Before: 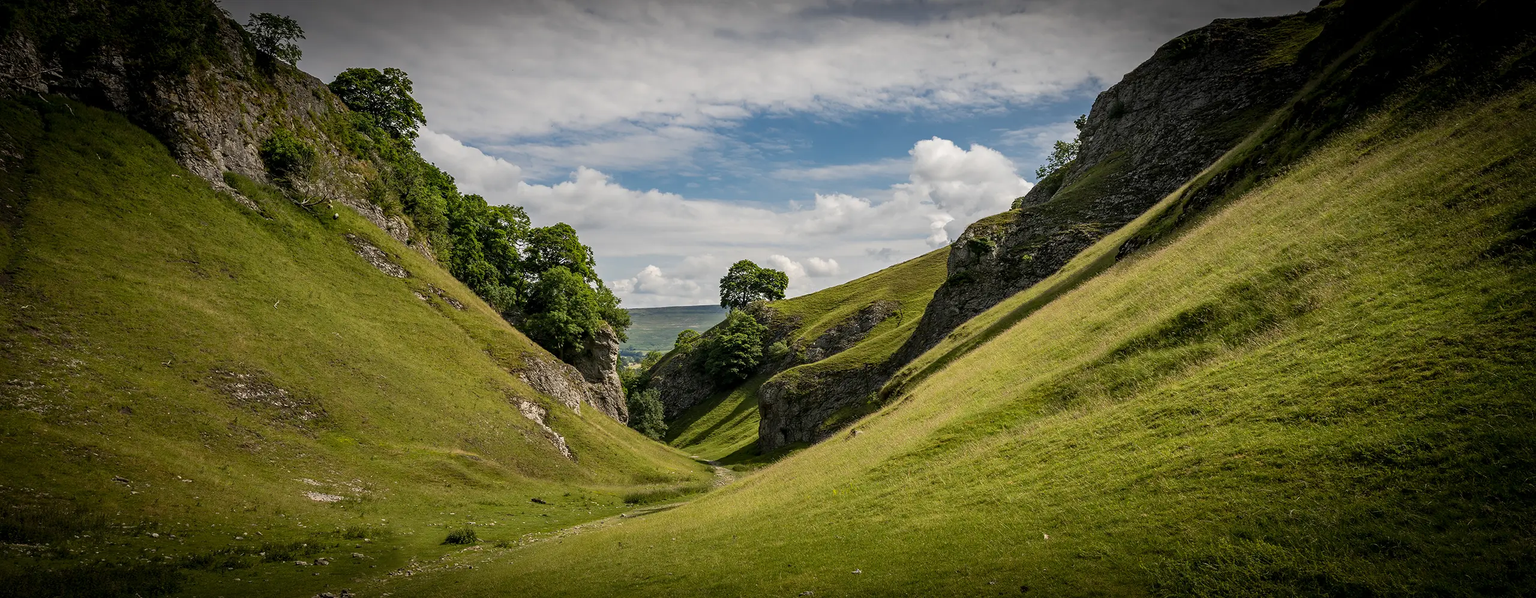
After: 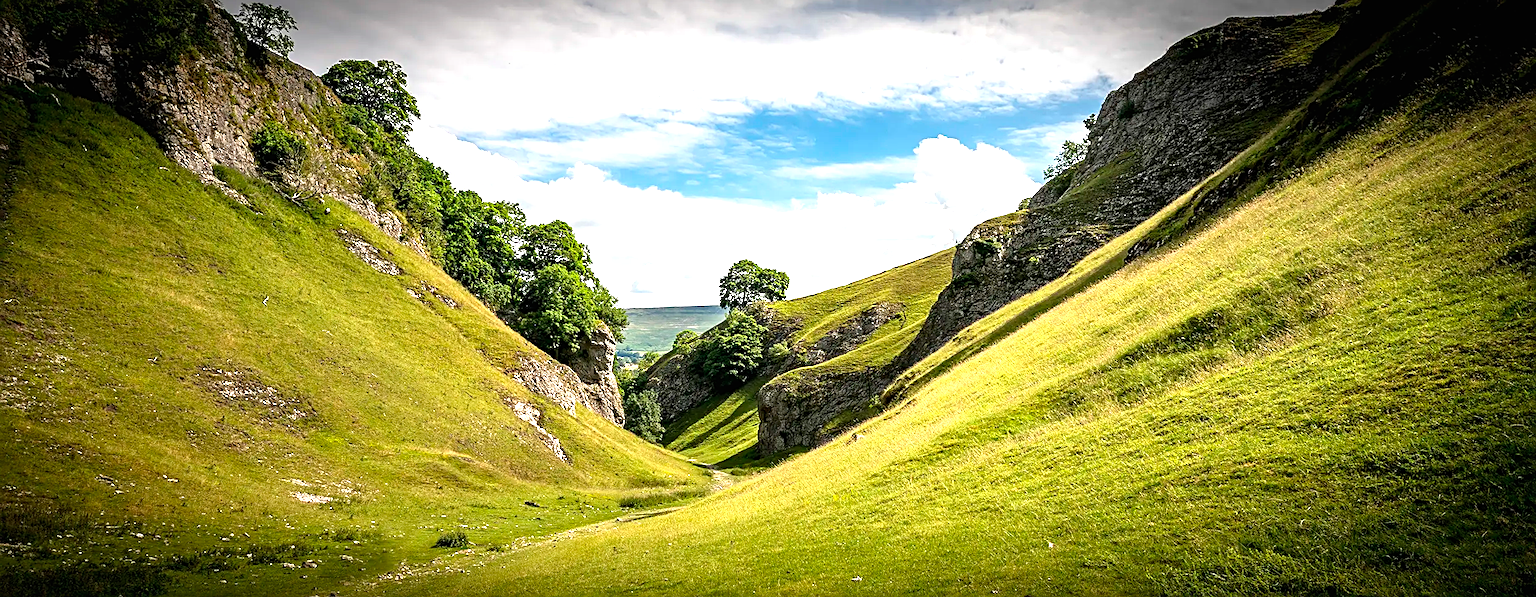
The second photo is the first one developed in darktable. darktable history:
sharpen: radius 2.767
exposure: black level correction 0, exposure 1.388 EV, compensate exposure bias true, compensate highlight preservation false
crop and rotate: angle -0.5°
